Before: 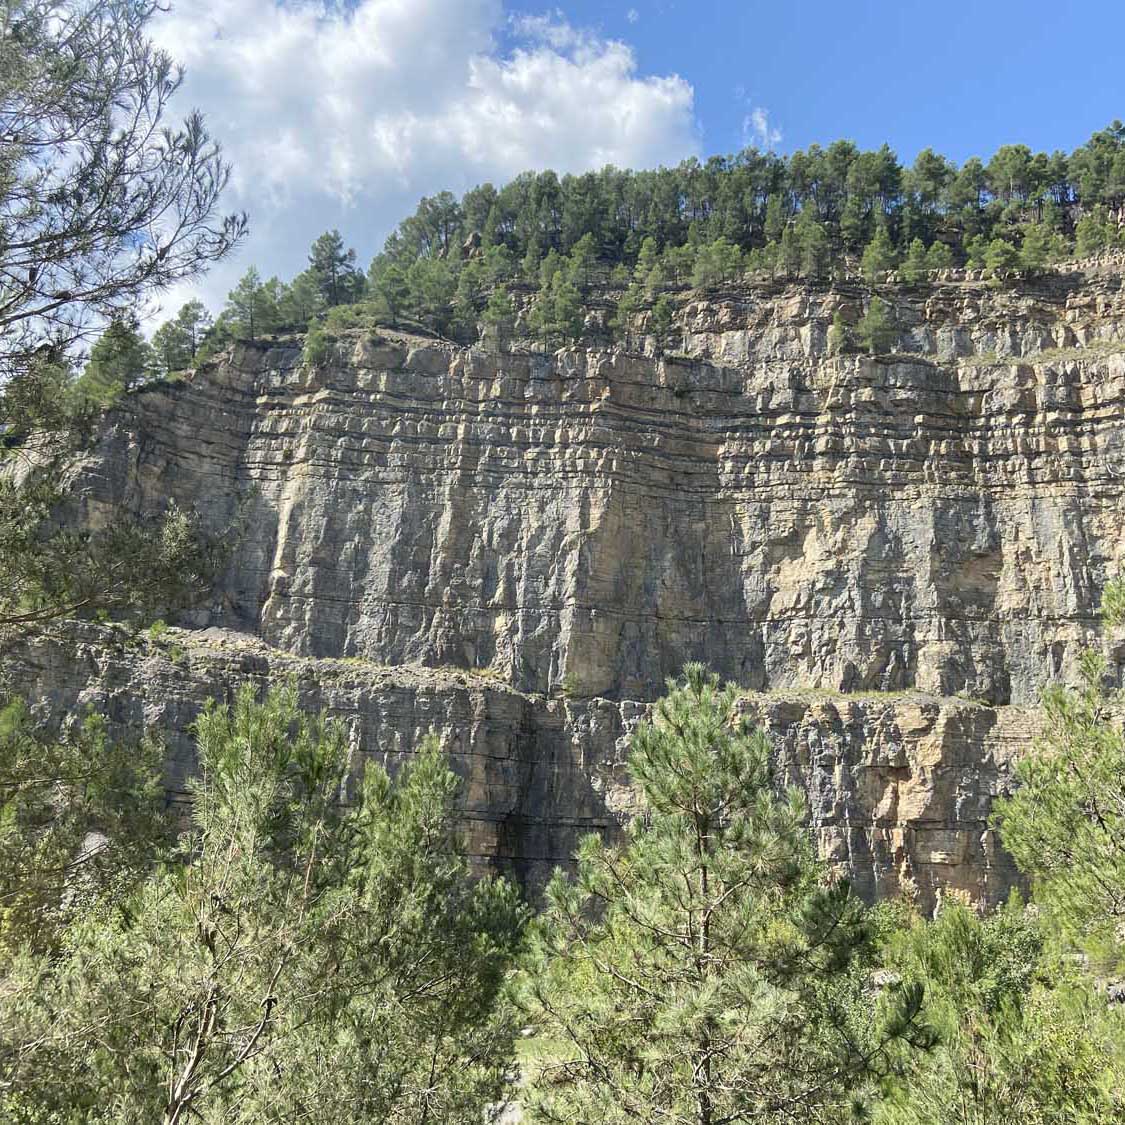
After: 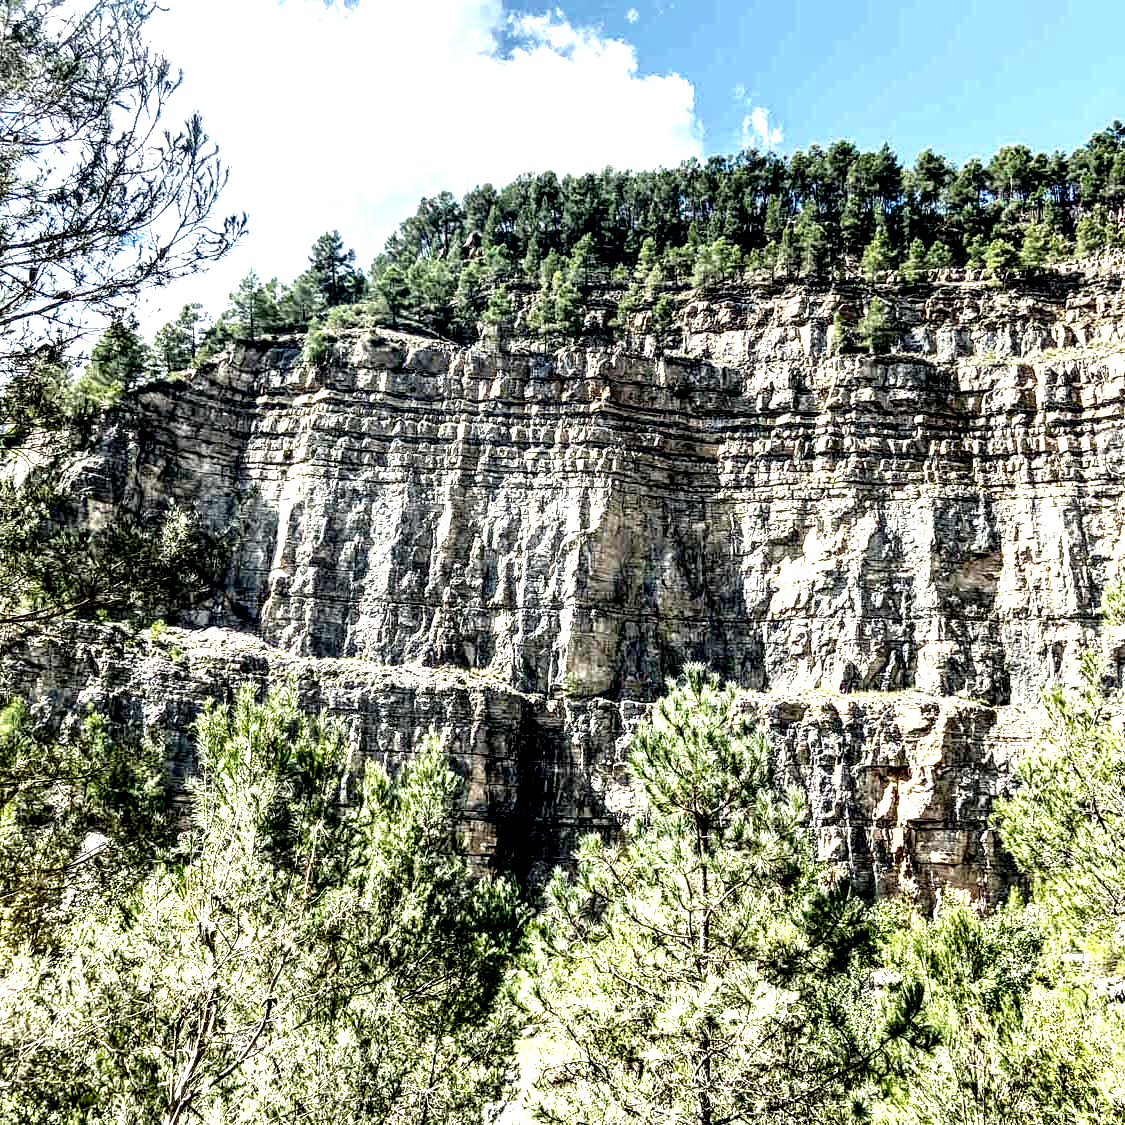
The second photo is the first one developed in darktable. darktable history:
local contrast: highlights 109%, shadows 44%, detail 291%
base curve: curves: ch0 [(0, 0) (0.028, 0.03) (0.121, 0.232) (0.46, 0.748) (0.859, 0.968) (1, 1)], exposure shift 0.01, preserve colors none
